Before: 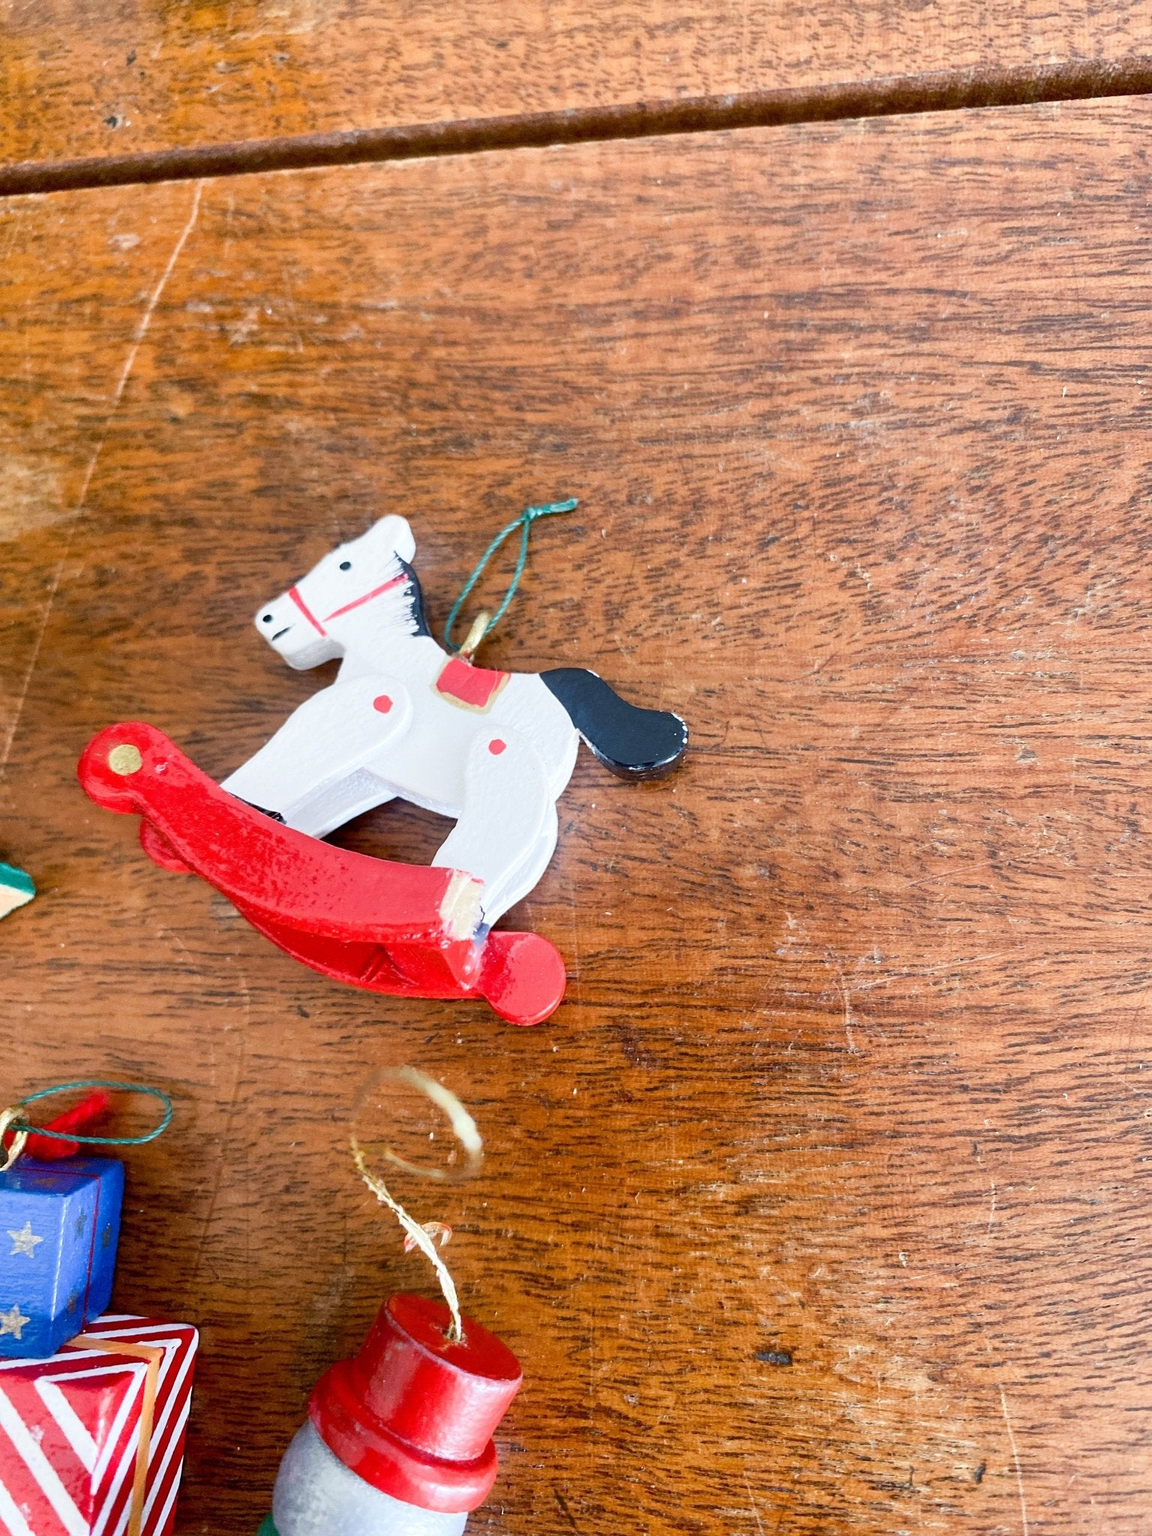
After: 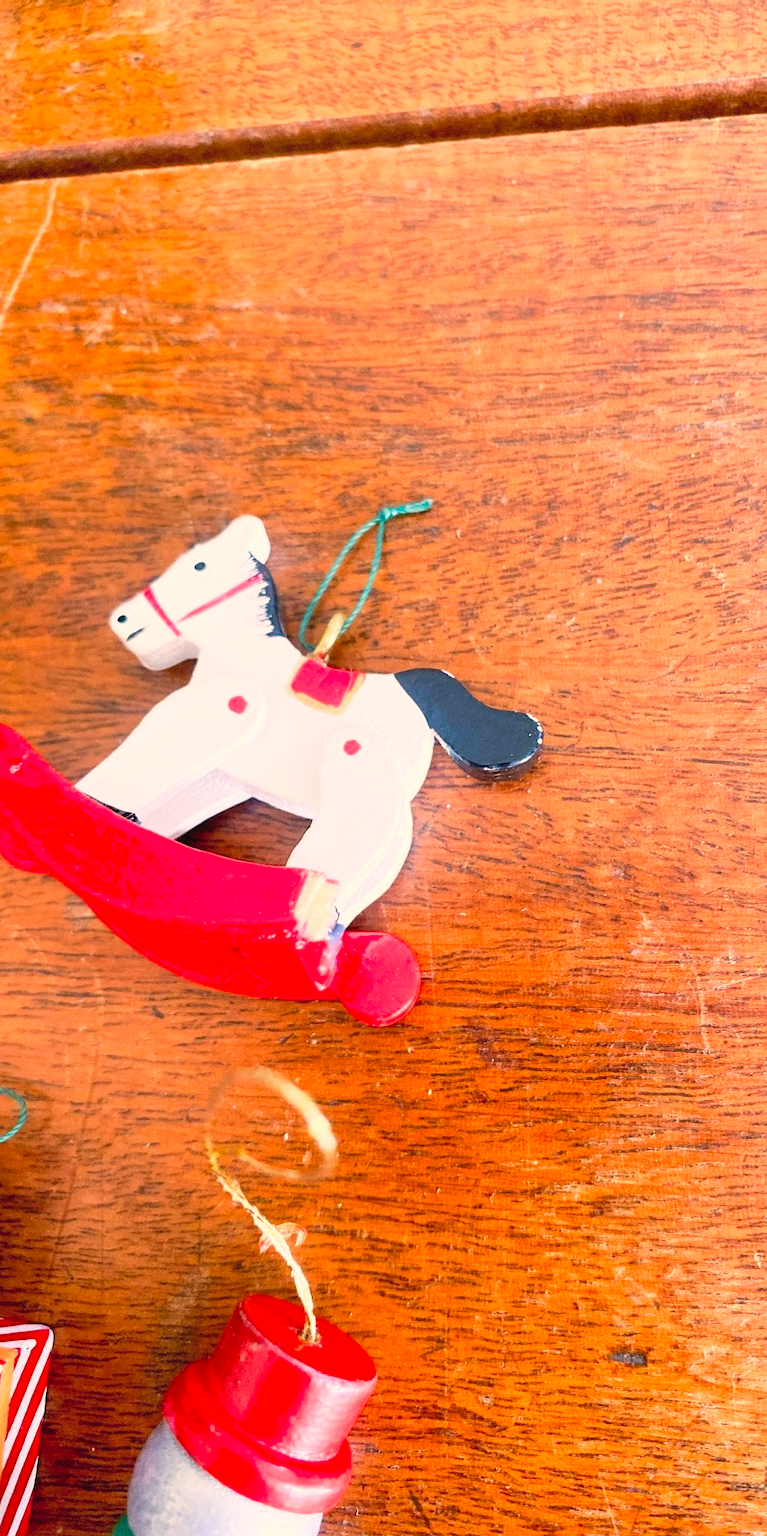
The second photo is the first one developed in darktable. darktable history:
contrast brightness saturation: contrast 0.07, brightness 0.18, saturation 0.4
white balance: red 1.127, blue 0.943
crop and rotate: left 12.673%, right 20.66%
